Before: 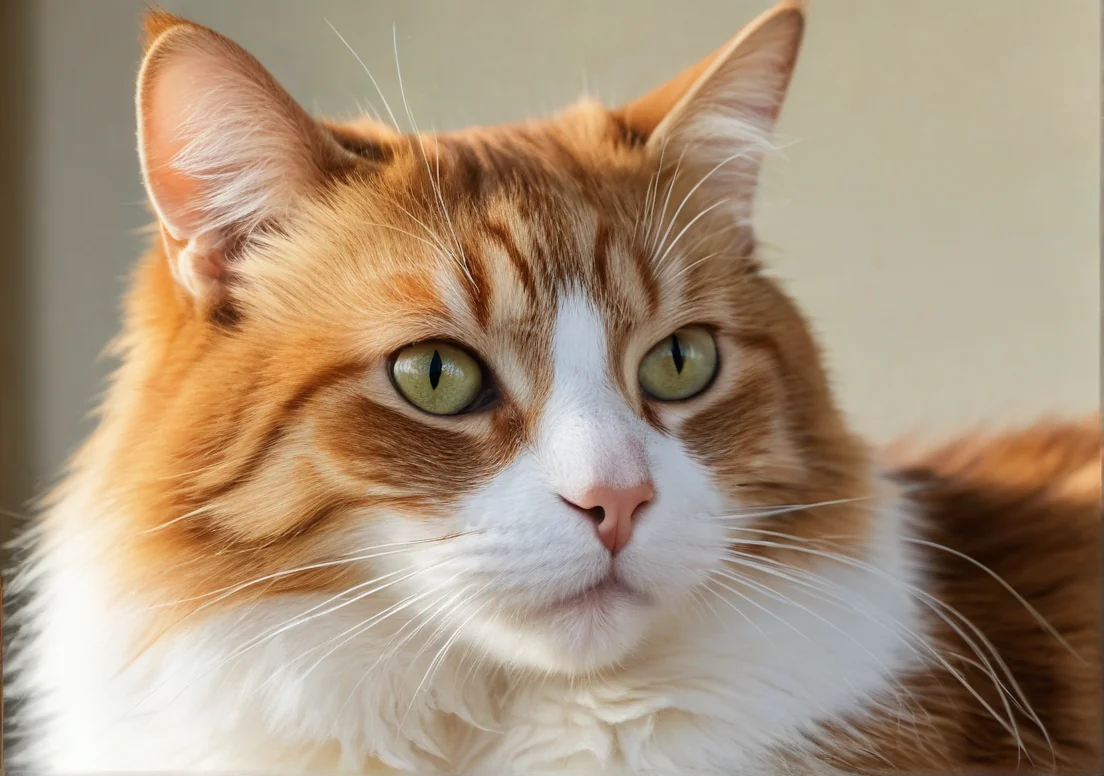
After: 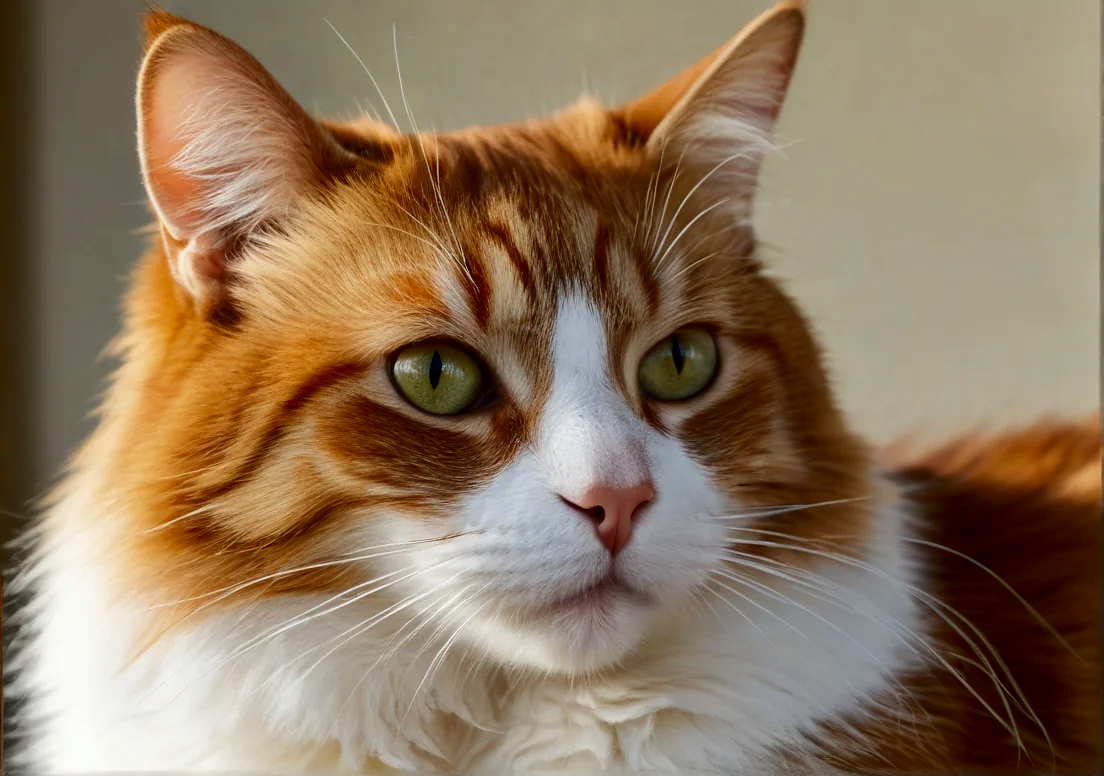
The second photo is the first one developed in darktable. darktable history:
contrast brightness saturation: contrast 0.096, brightness -0.256, saturation 0.149
